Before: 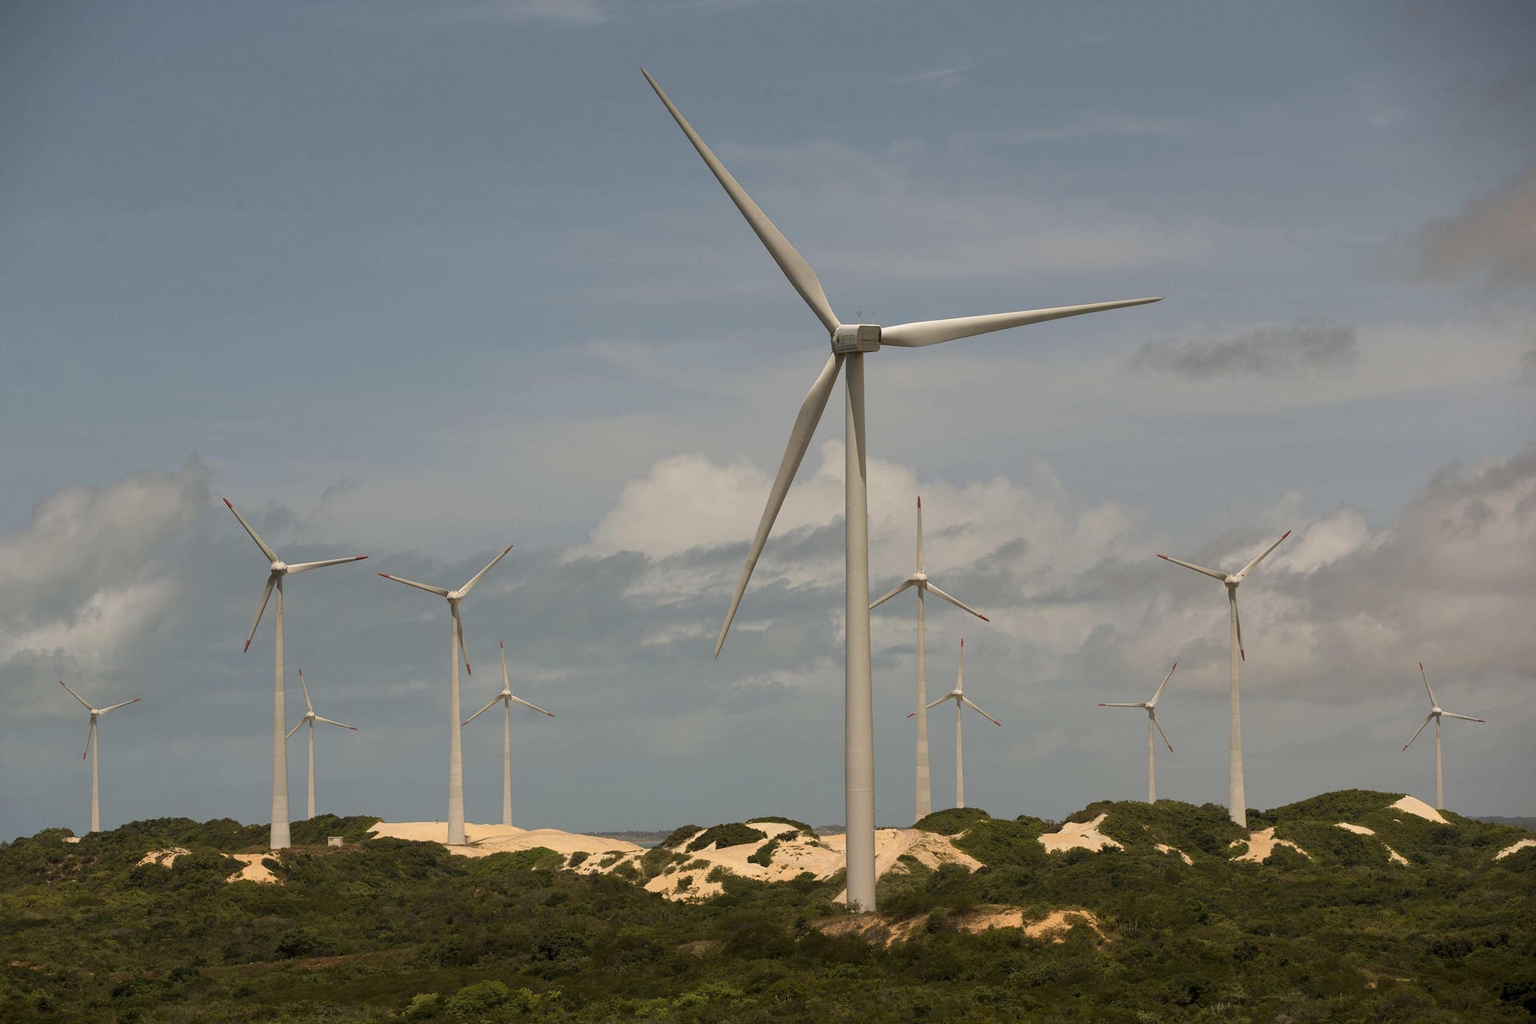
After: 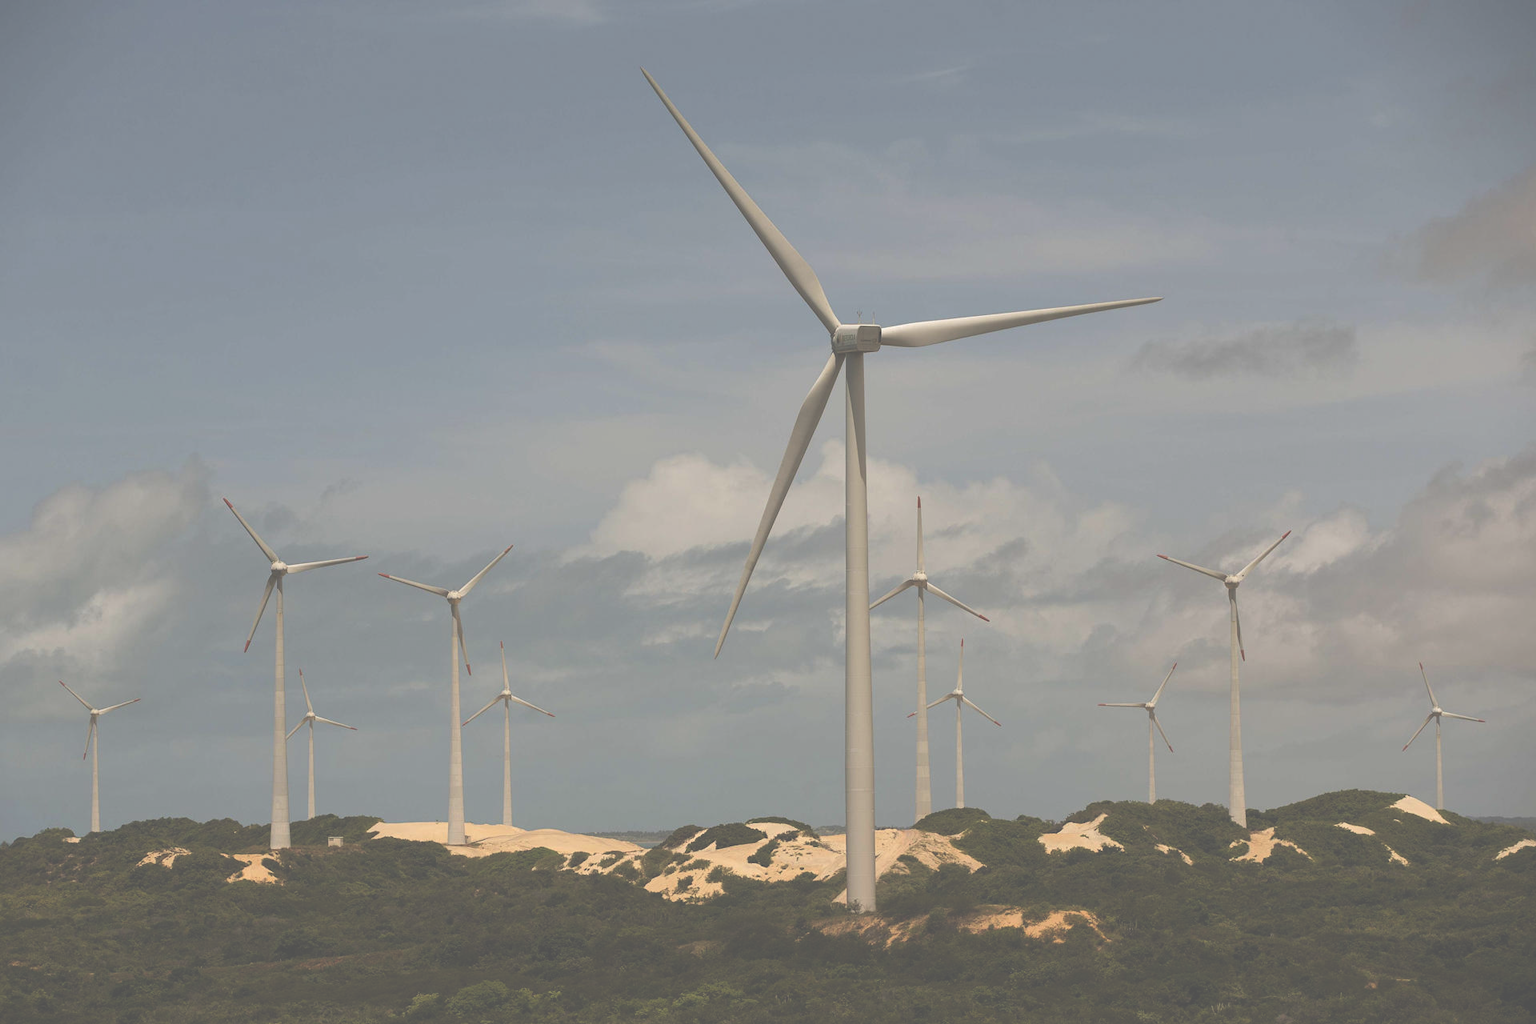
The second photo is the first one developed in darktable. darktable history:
exposure: black level correction -0.087, compensate exposure bias true, compensate highlight preservation false
